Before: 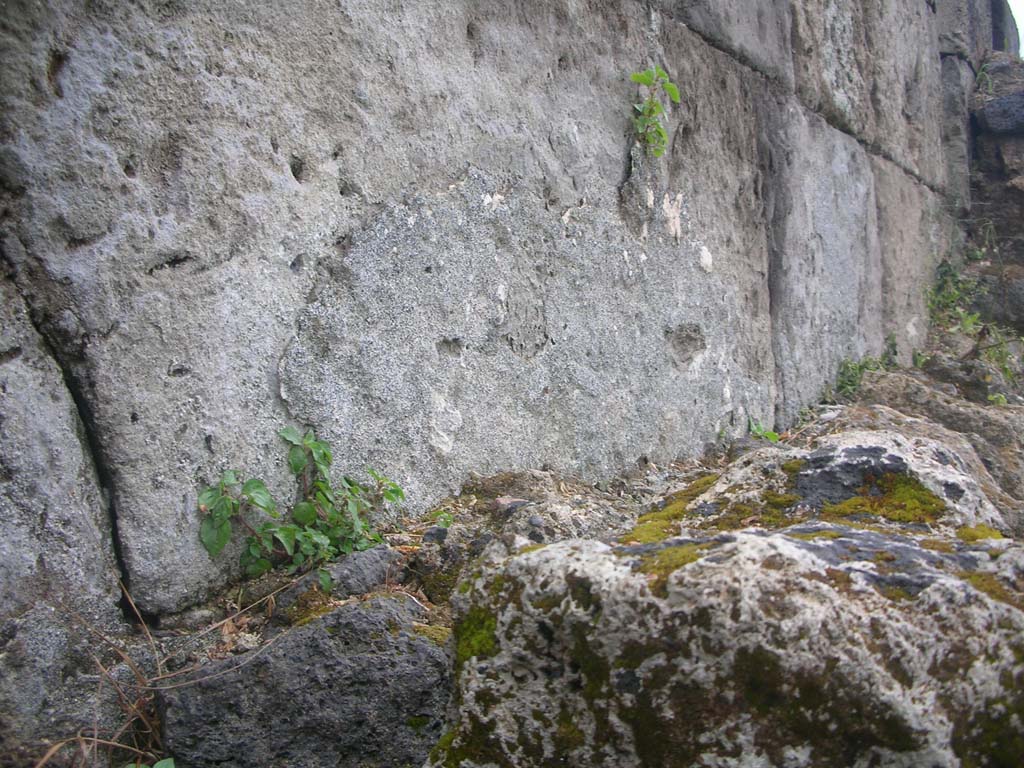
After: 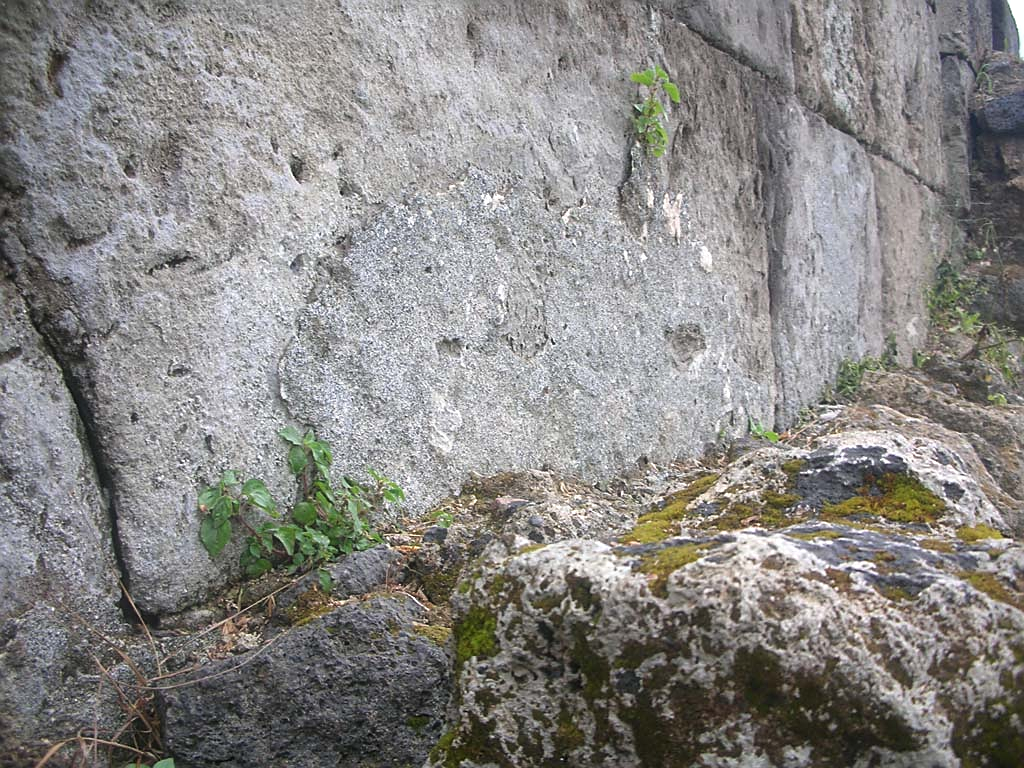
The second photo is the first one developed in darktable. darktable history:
exposure: exposure 0.201 EV, compensate highlight preservation false
sharpen: on, module defaults
haze removal: strength -0.051, compatibility mode true, adaptive false
tone equalizer: on, module defaults
